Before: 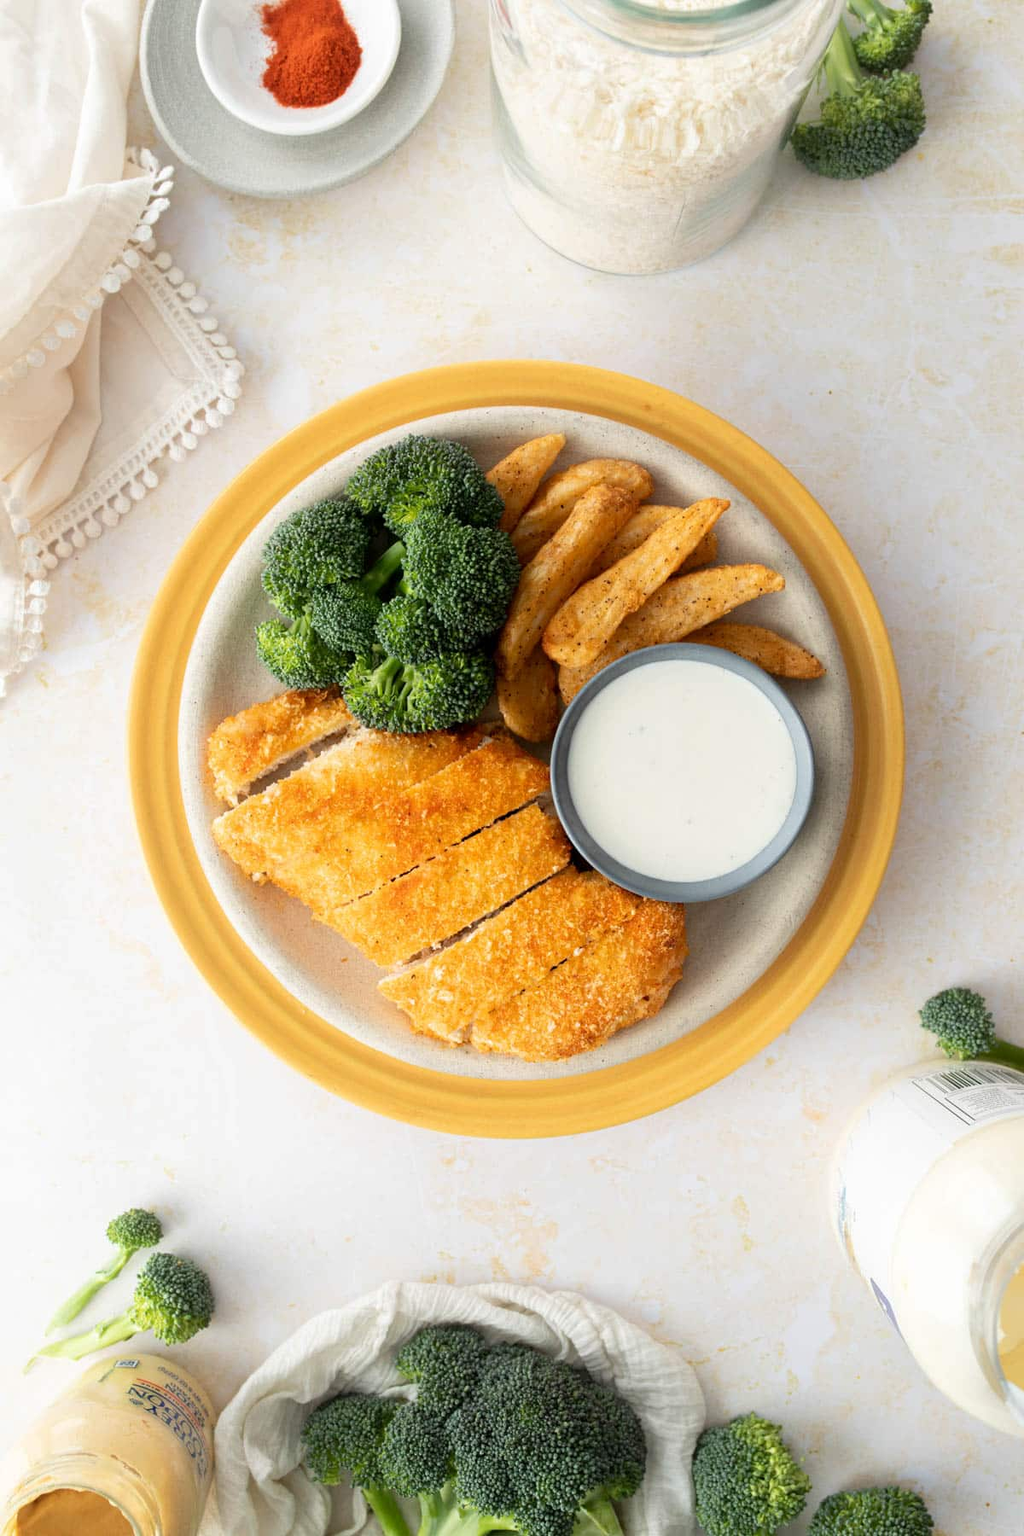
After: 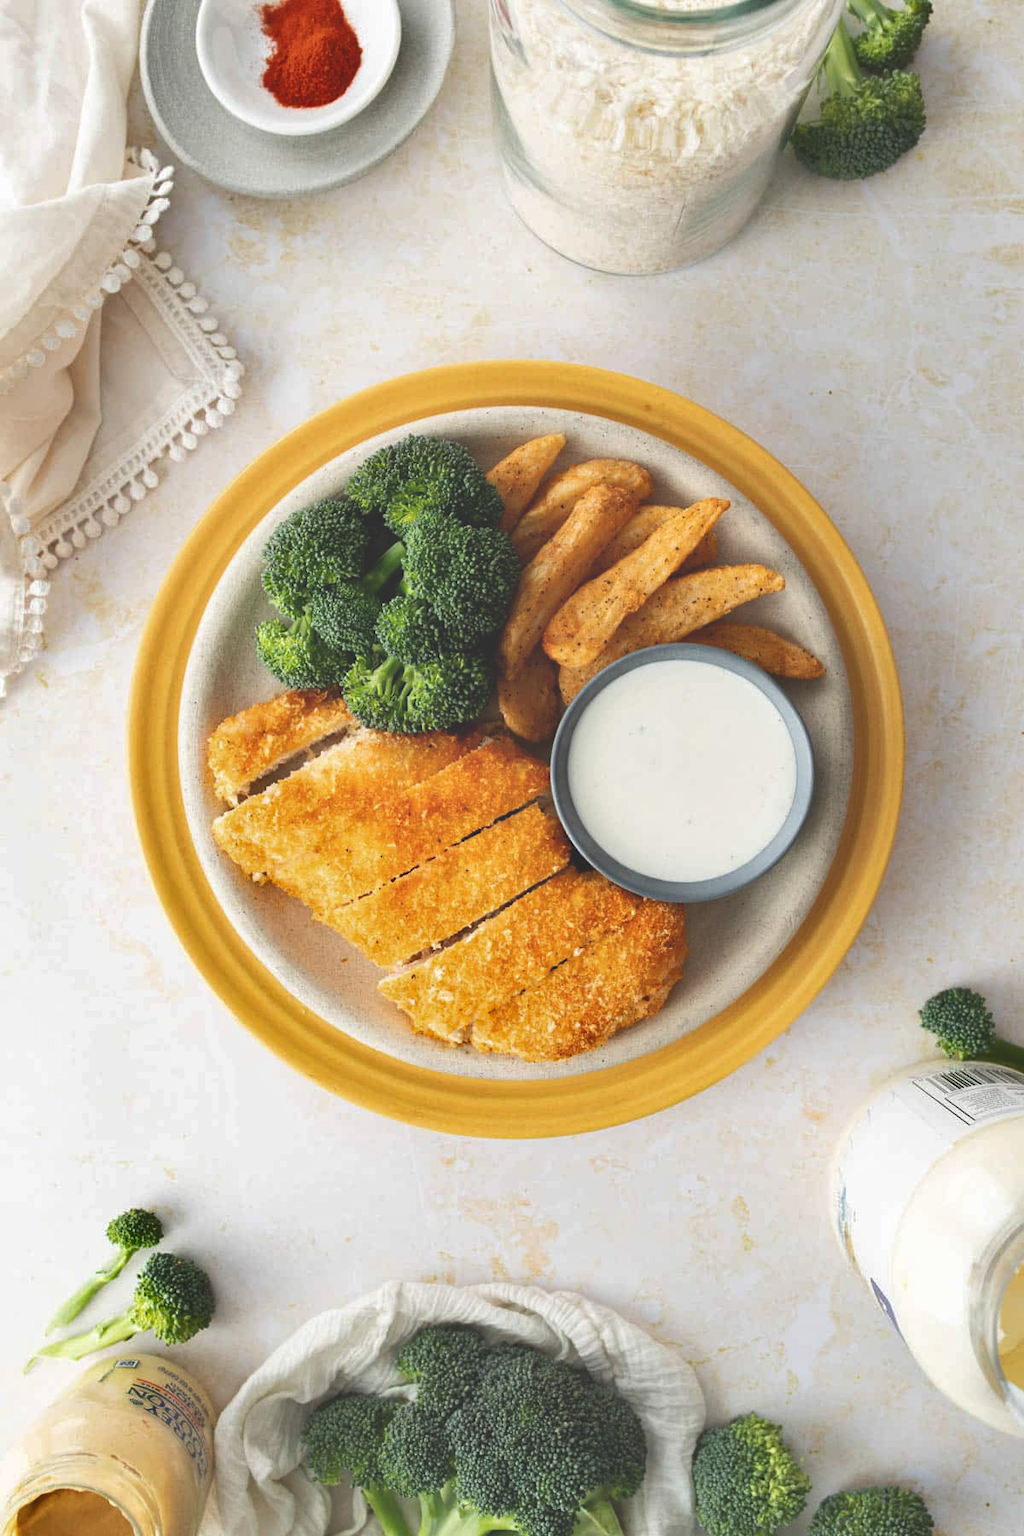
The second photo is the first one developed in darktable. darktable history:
exposure: black level correction -0.029, compensate highlight preservation false
shadows and highlights: soften with gaussian
